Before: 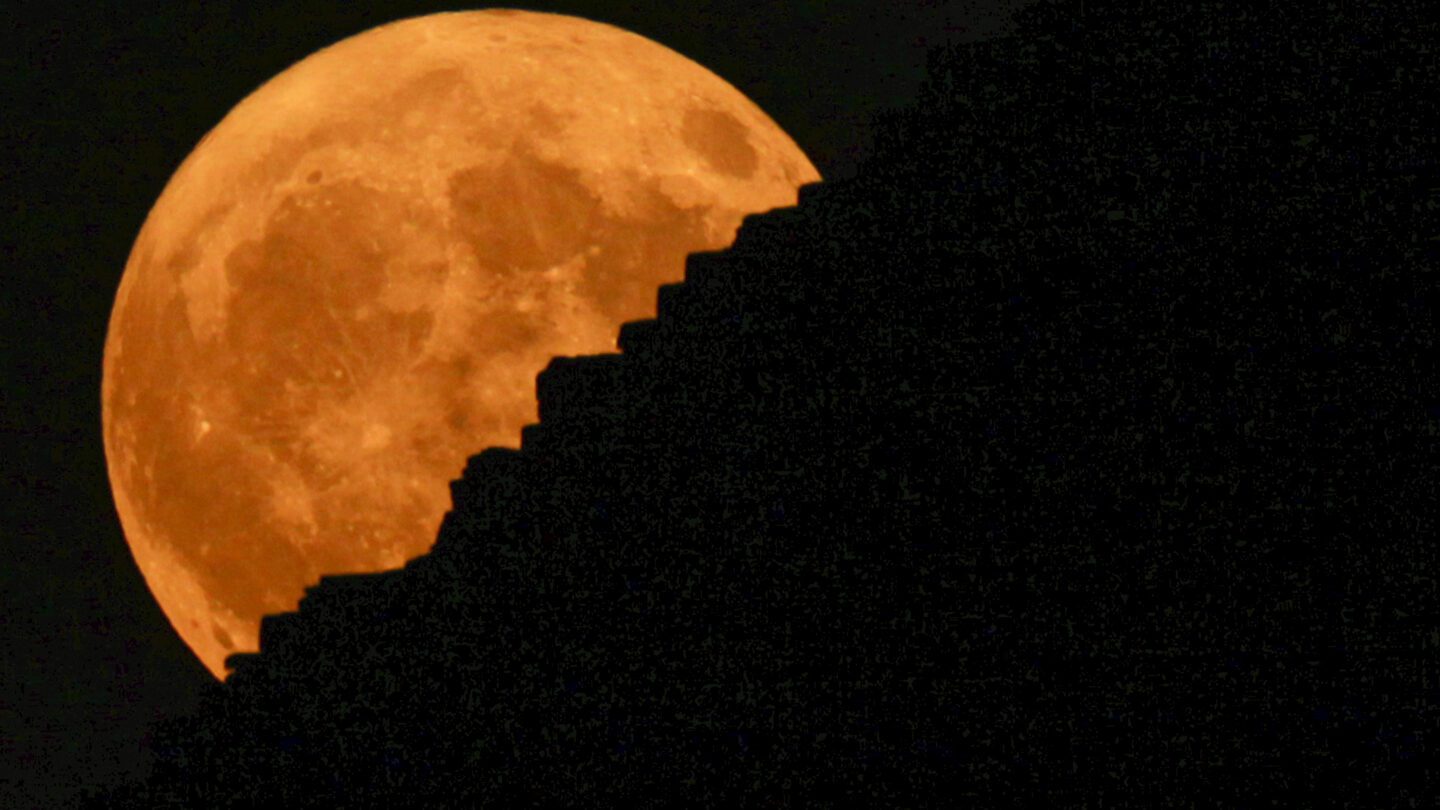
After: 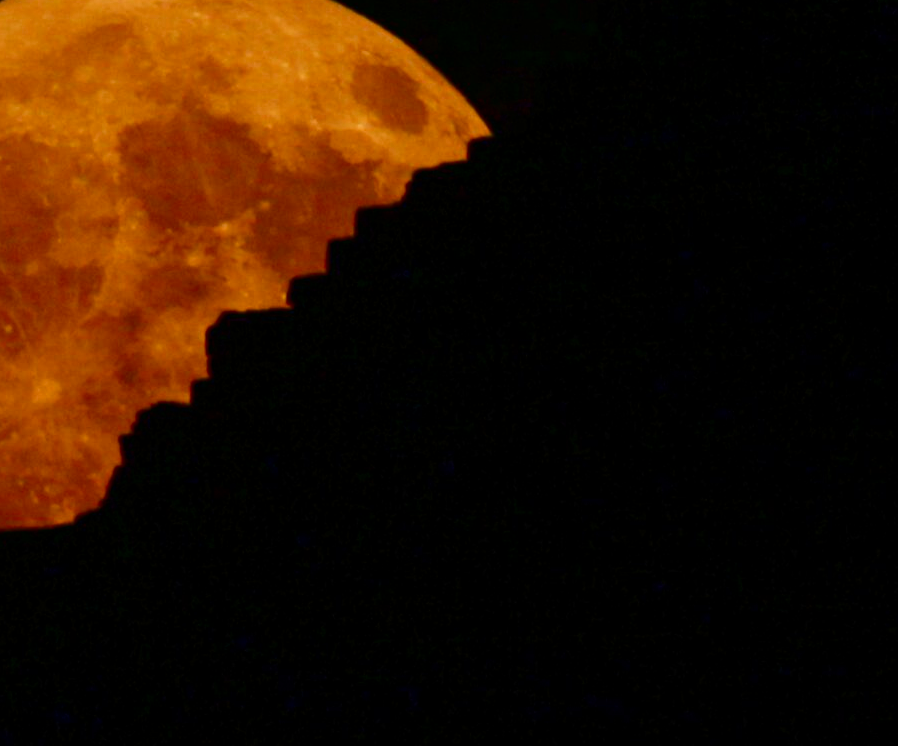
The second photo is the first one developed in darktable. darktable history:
contrast brightness saturation: contrast 0.1, brightness -0.26, saturation 0.14
crop and rotate: left 22.918%, top 5.629%, right 14.711%, bottom 2.247%
